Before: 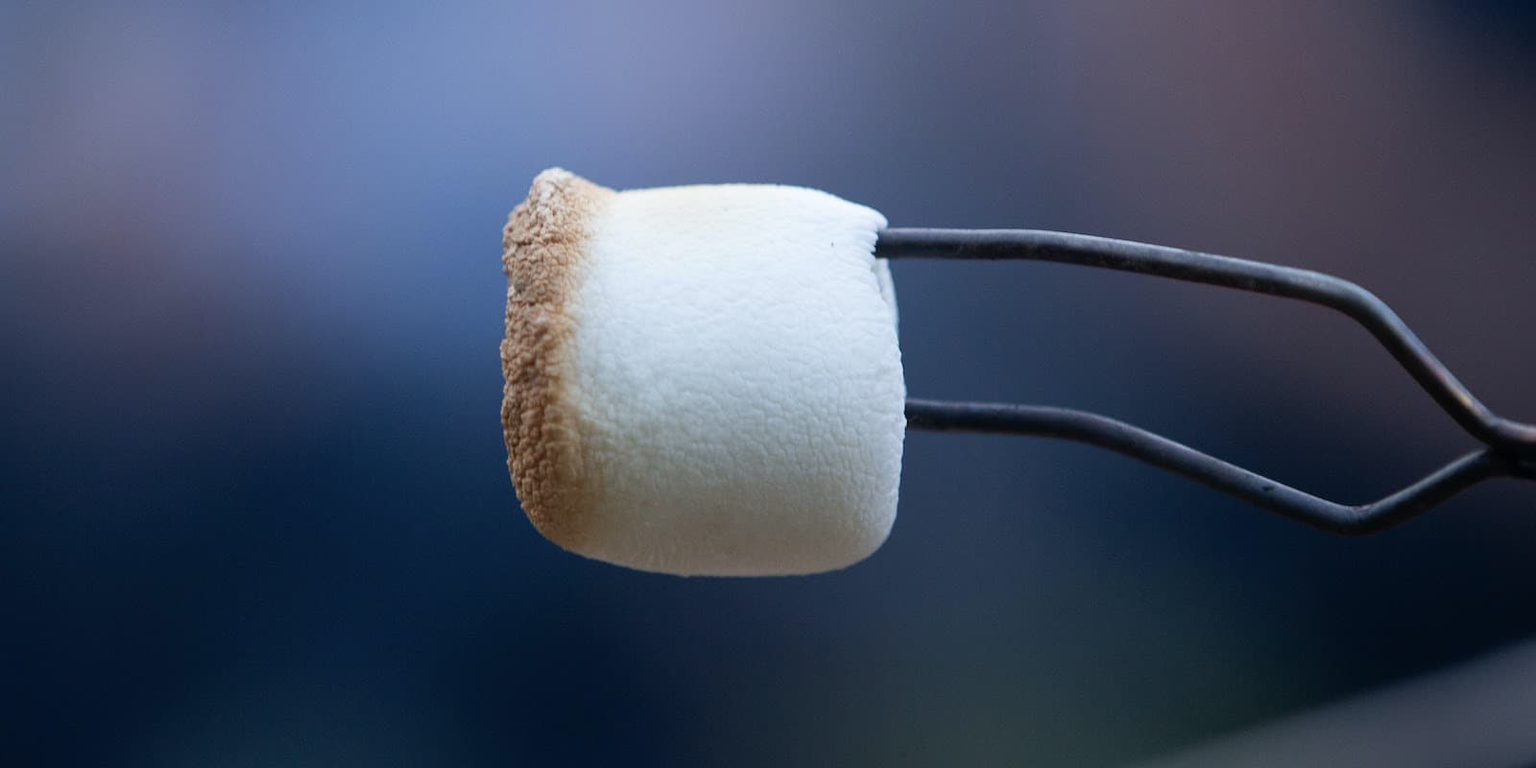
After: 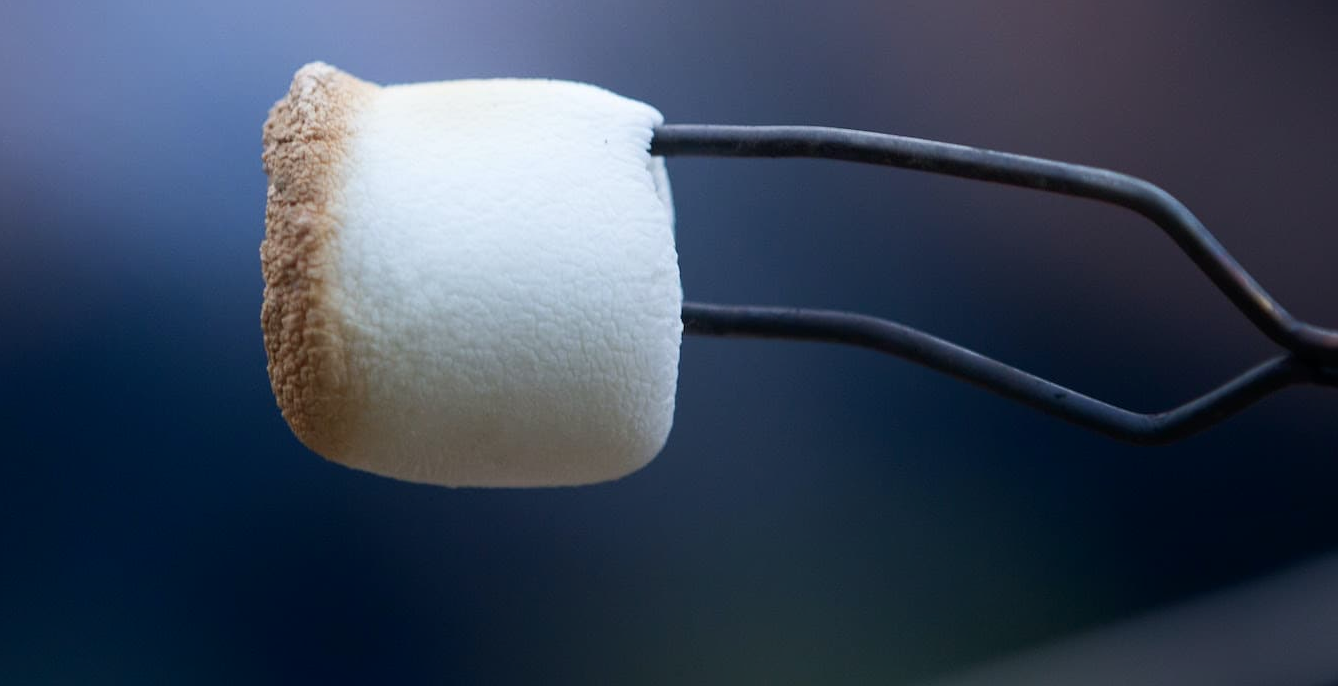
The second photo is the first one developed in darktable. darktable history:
crop: left 16.315%, top 14.246%
shadows and highlights: shadows -40.15, highlights 62.88, soften with gaussian
